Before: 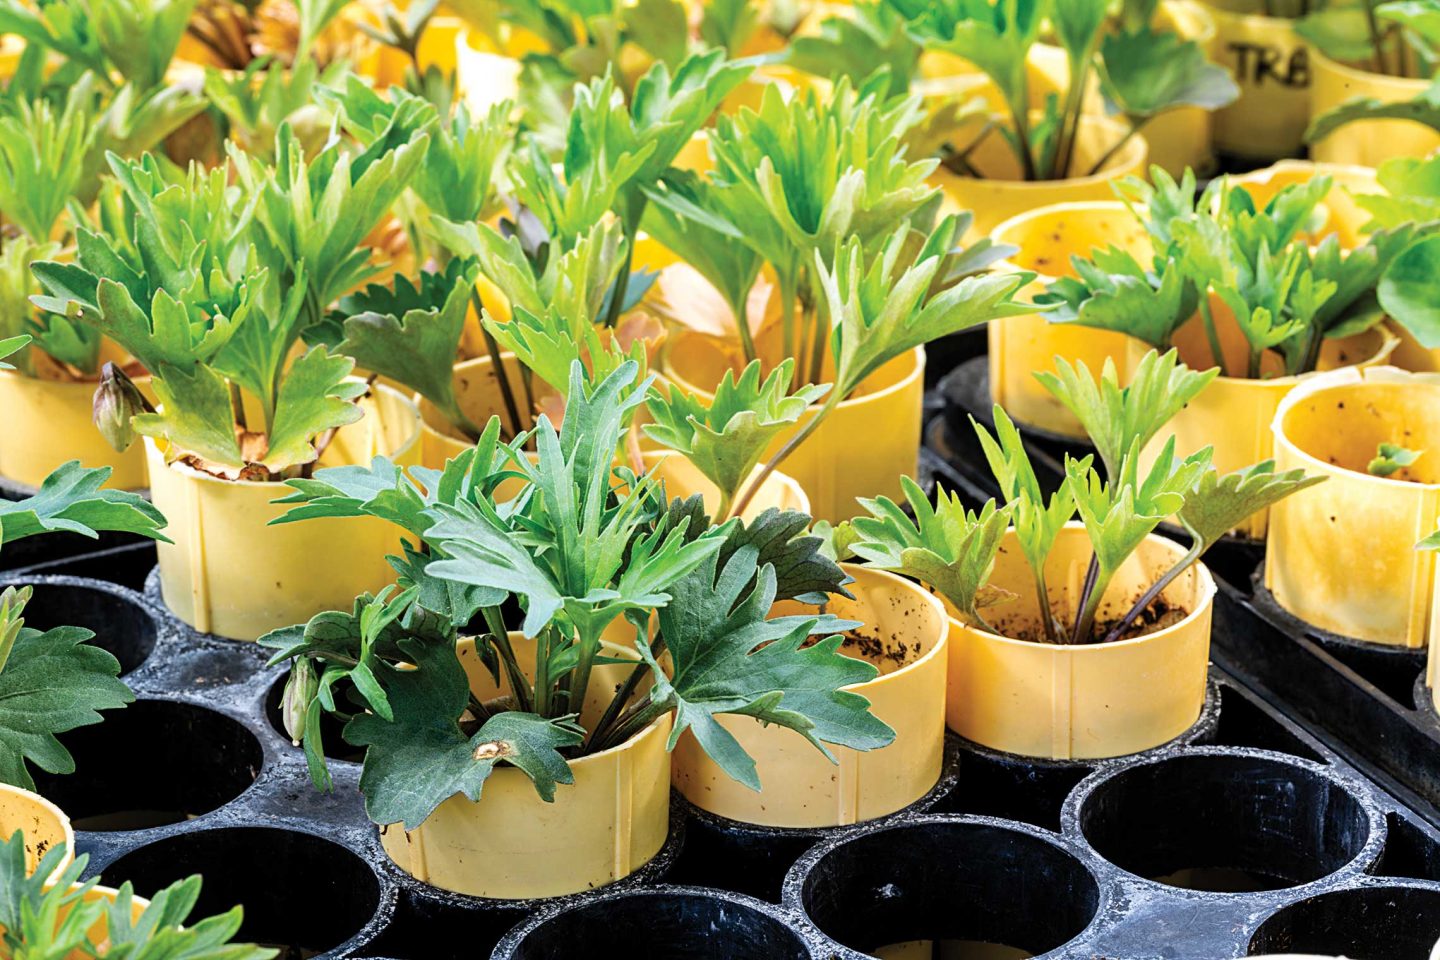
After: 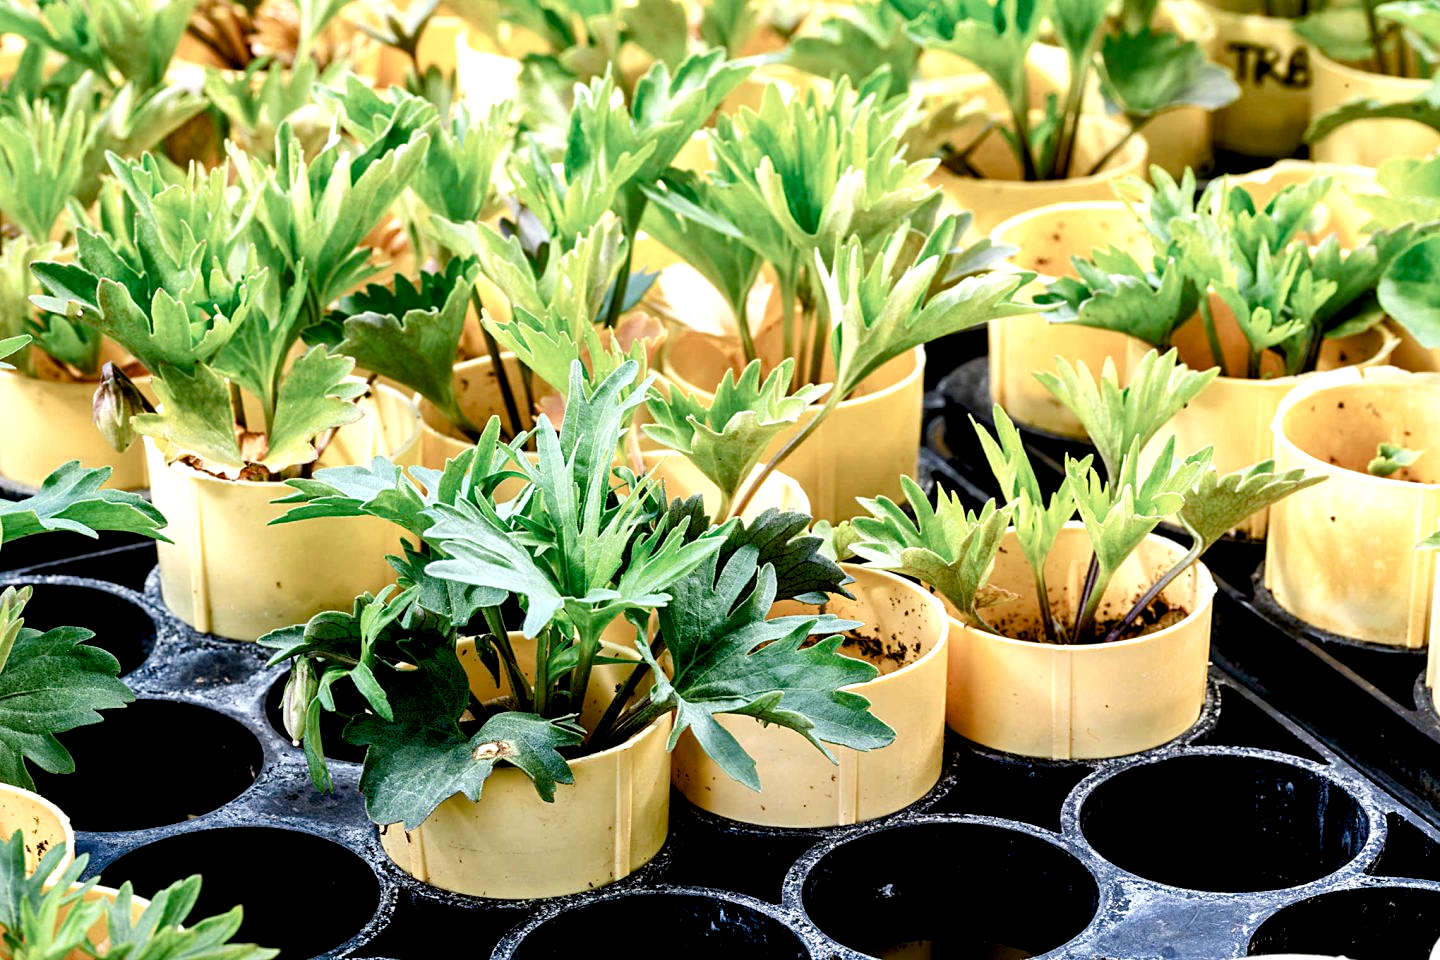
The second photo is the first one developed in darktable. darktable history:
tone equalizer: -8 EV -0.388 EV, -7 EV -0.357 EV, -6 EV -0.329 EV, -5 EV -0.188 EV, -3 EV 0.244 EV, -2 EV 0.35 EV, -1 EV 0.383 EV, +0 EV 0.408 EV, edges refinement/feathering 500, mask exposure compensation -1.57 EV, preserve details no
color balance rgb: perceptual saturation grading › global saturation 20%, perceptual saturation grading › highlights -50.415%, perceptual saturation grading › shadows 30.464%
local contrast: mode bilateral grid, contrast 29, coarseness 26, midtone range 0.2
exposure: black level correction 0.017, exposure -0.005 EV, compensate highlight preservation false
